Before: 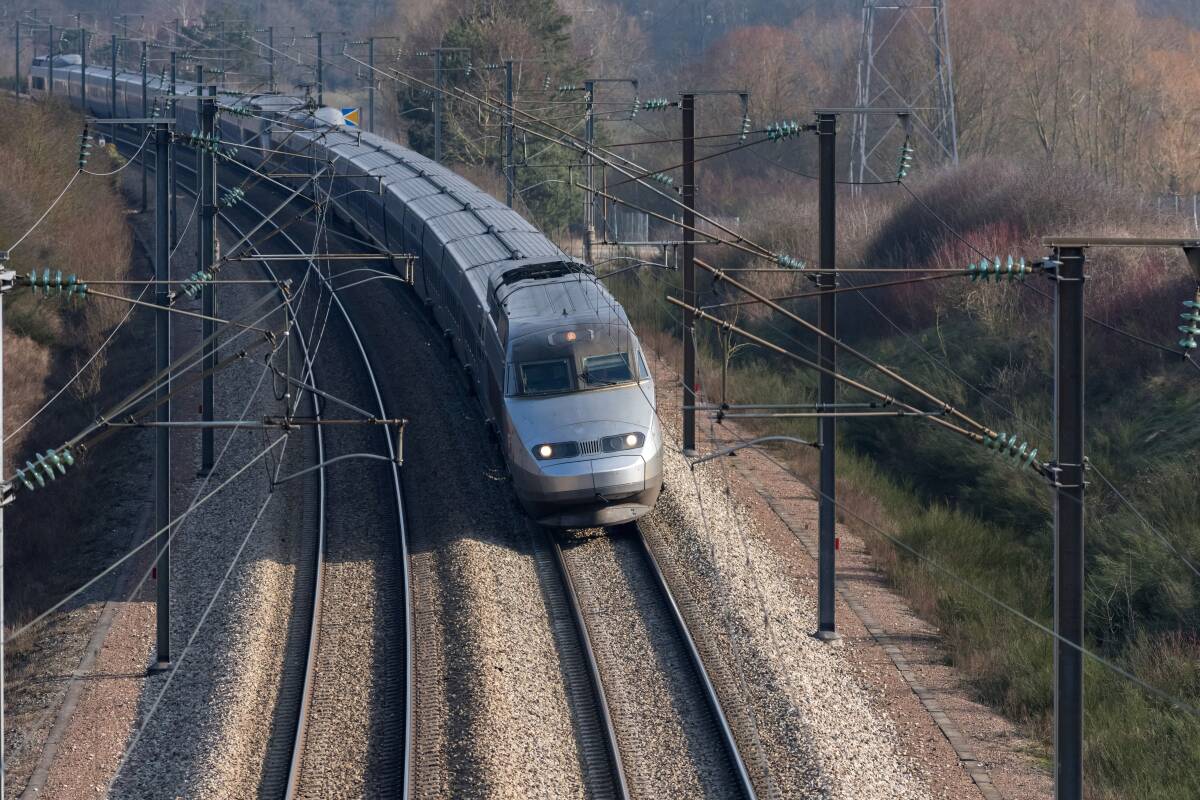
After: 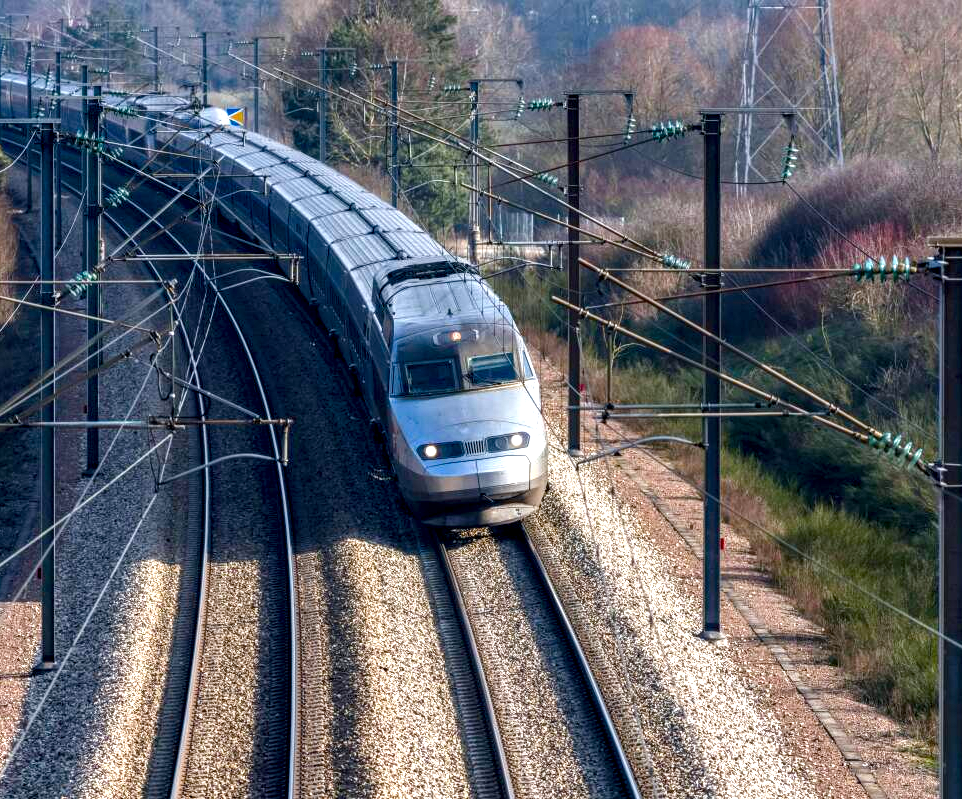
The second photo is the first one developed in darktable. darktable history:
local contrast: detail 160%
white balance: red 0.988, blue 1.017
color balance rgb: linear chroma grading › shadows -2.2%, linear chroma grading › highlights -15%, linear chroma grading › global chroma -10%, linear chroma grading › mid-tones -10%, perceptual saturation grading › global saturation 45%, perceptual saturation grading › highlights -50%, perceptual saturation grading › shadows 30%, perceptual brilliance grading › global brilliance 18%, global vibrance 45%
crop and rotate: left 9.597%, right 10.195%
